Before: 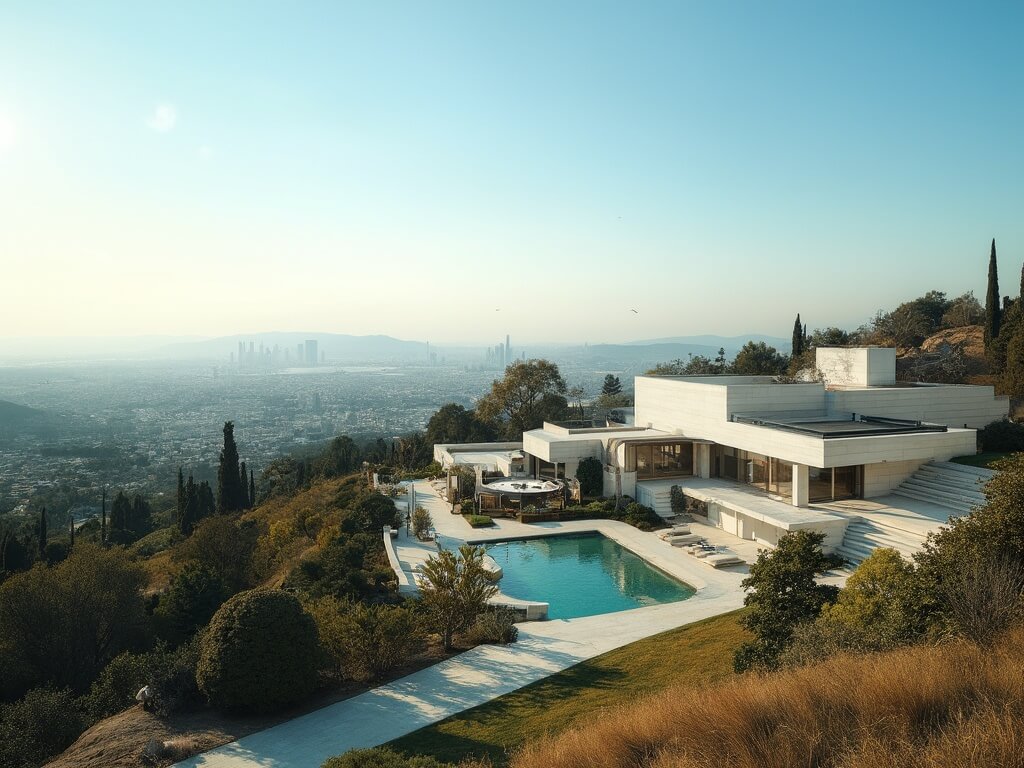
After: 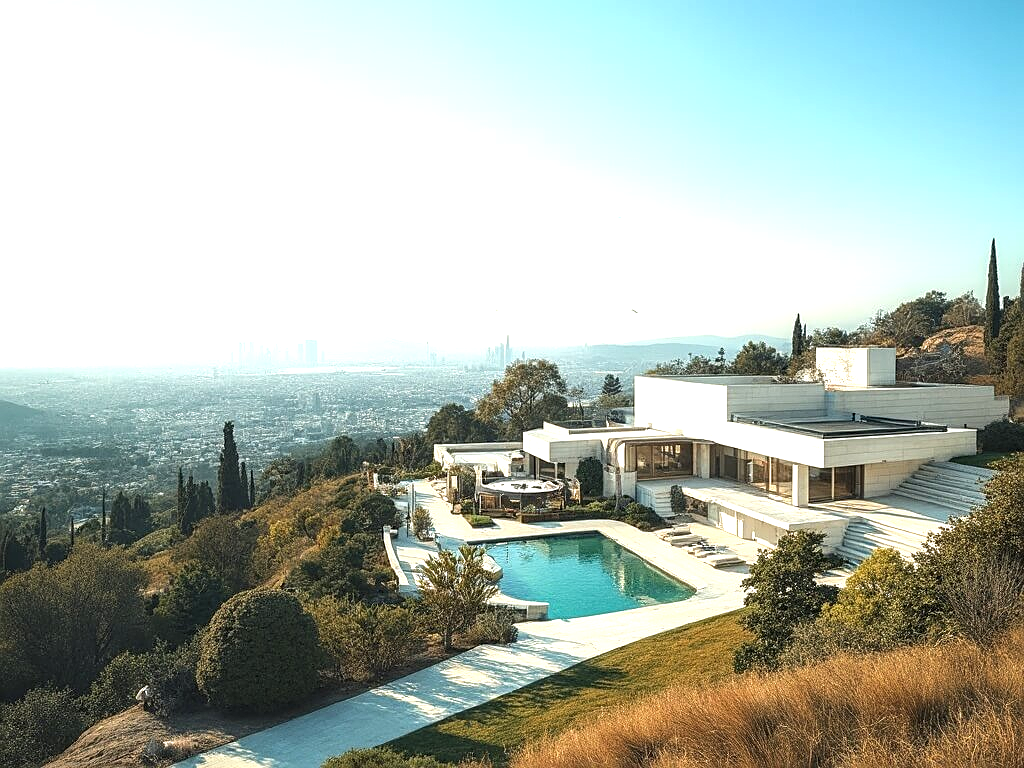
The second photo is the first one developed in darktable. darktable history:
local contrast: on, module defaults
sharpen: on, module defaults
exposure: black level correction 0, exposure 0.885 EV, compensate highlight preservation false
